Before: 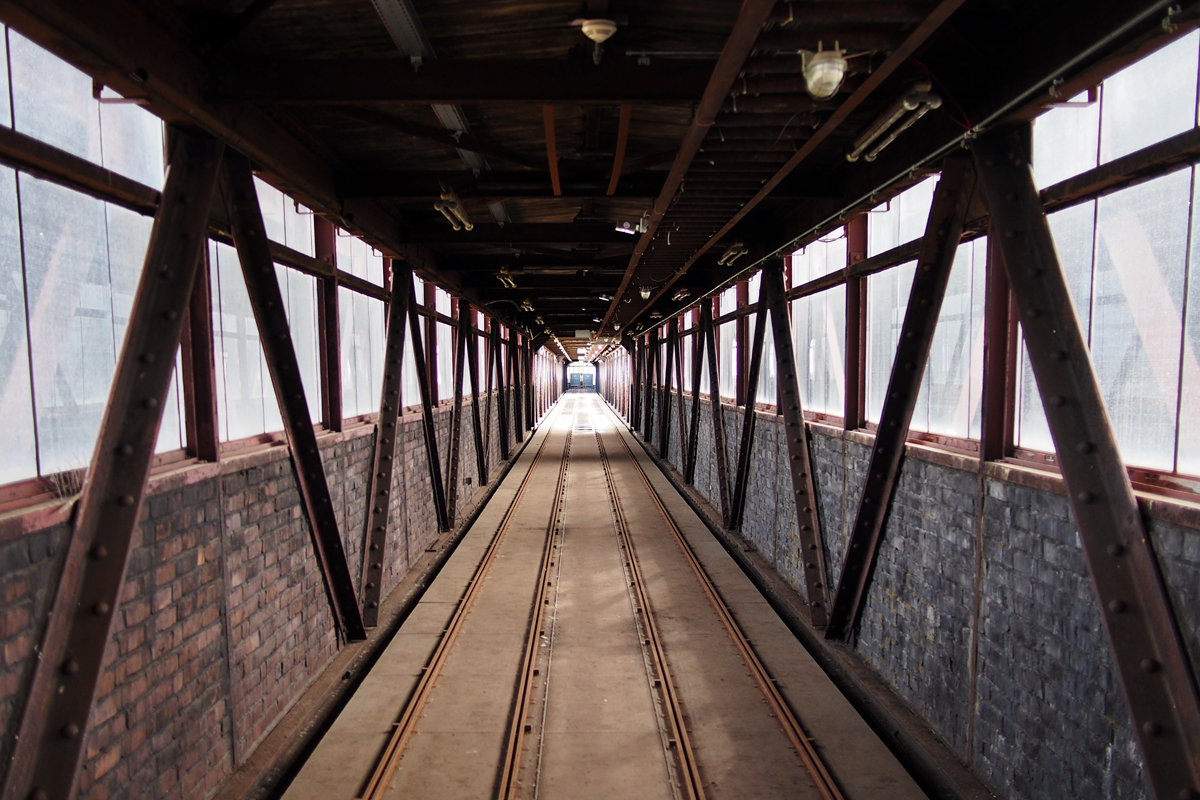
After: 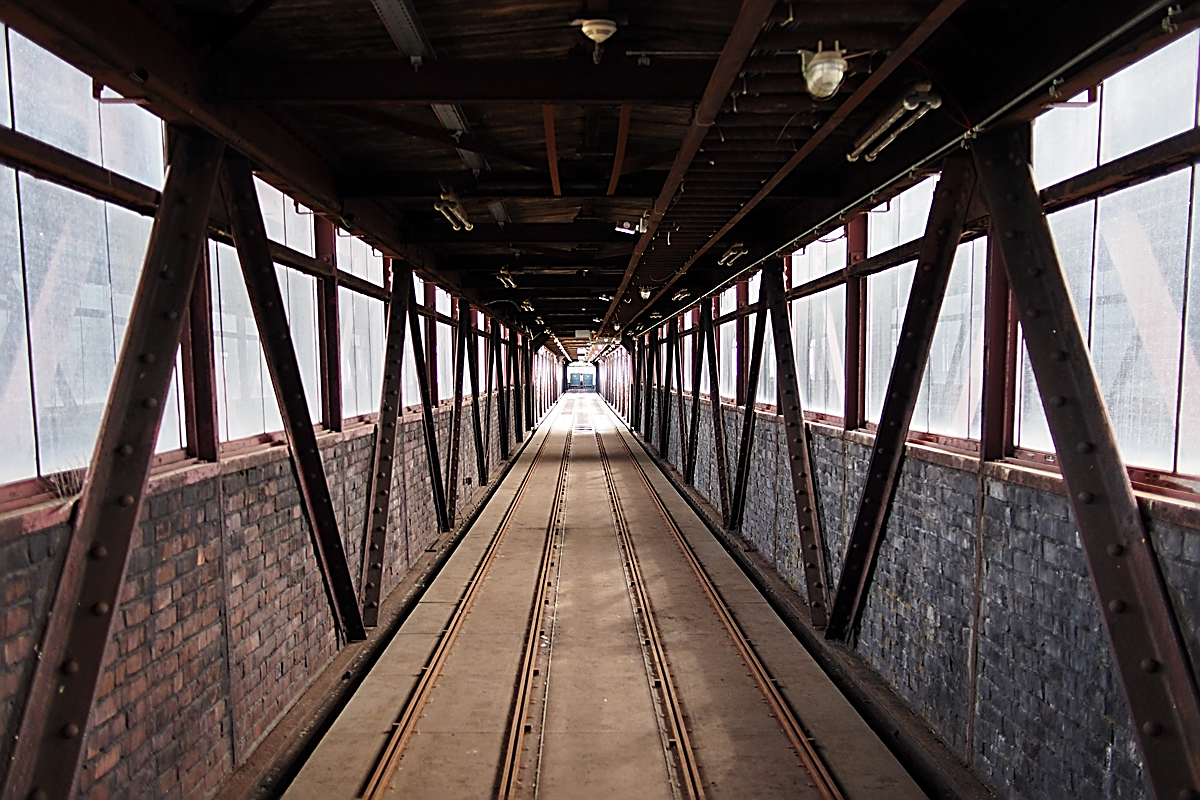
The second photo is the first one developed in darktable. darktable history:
sharpen: amount 1.007
